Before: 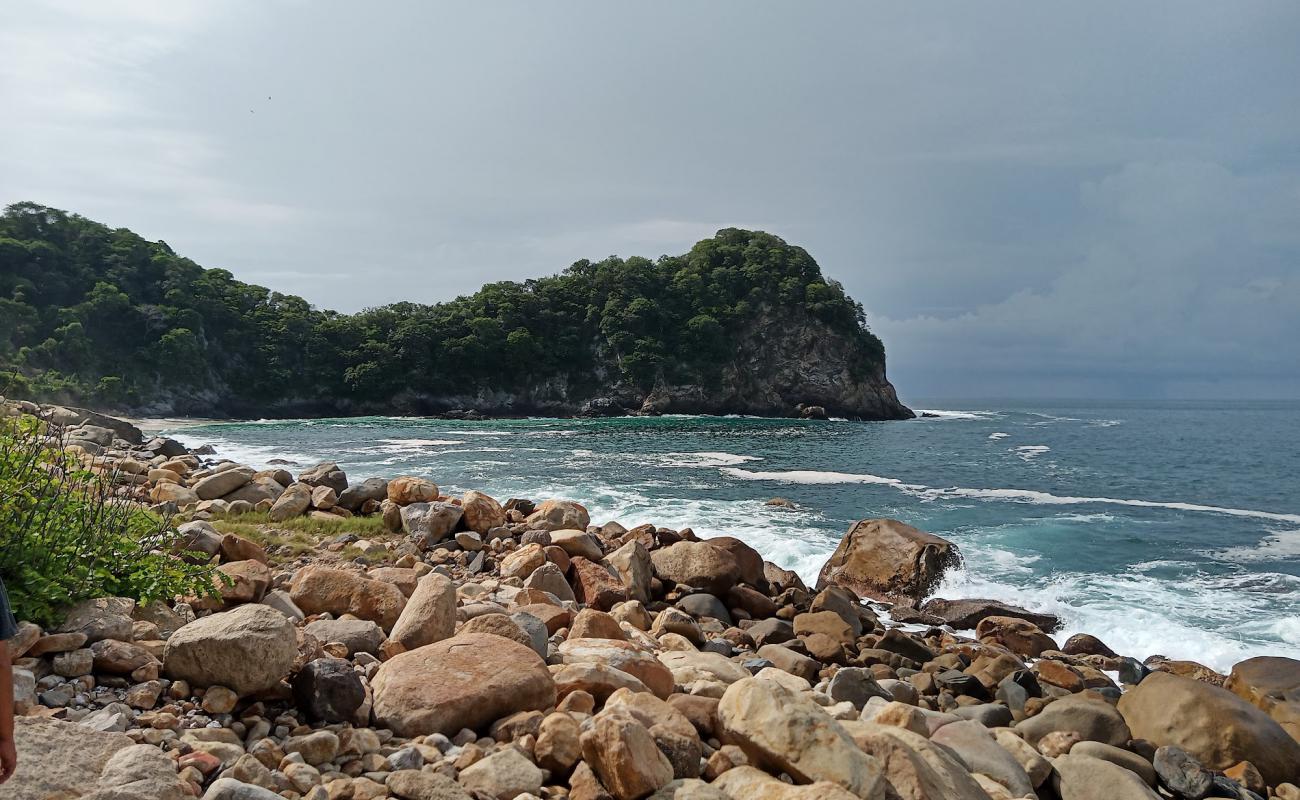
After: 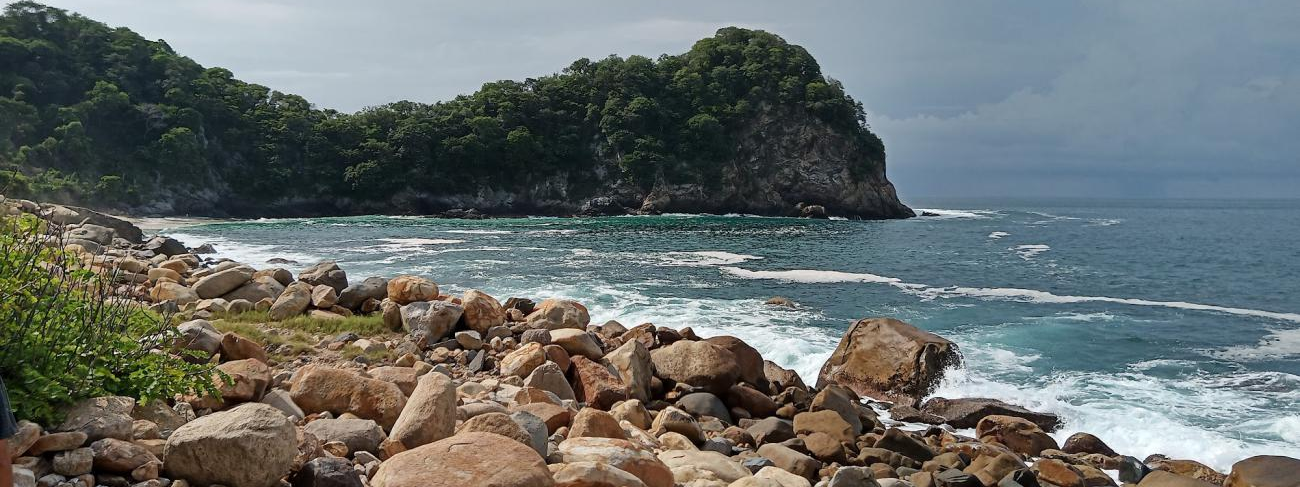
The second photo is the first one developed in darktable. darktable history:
crop and rotate: top 25.195%, bottom 13.929%
